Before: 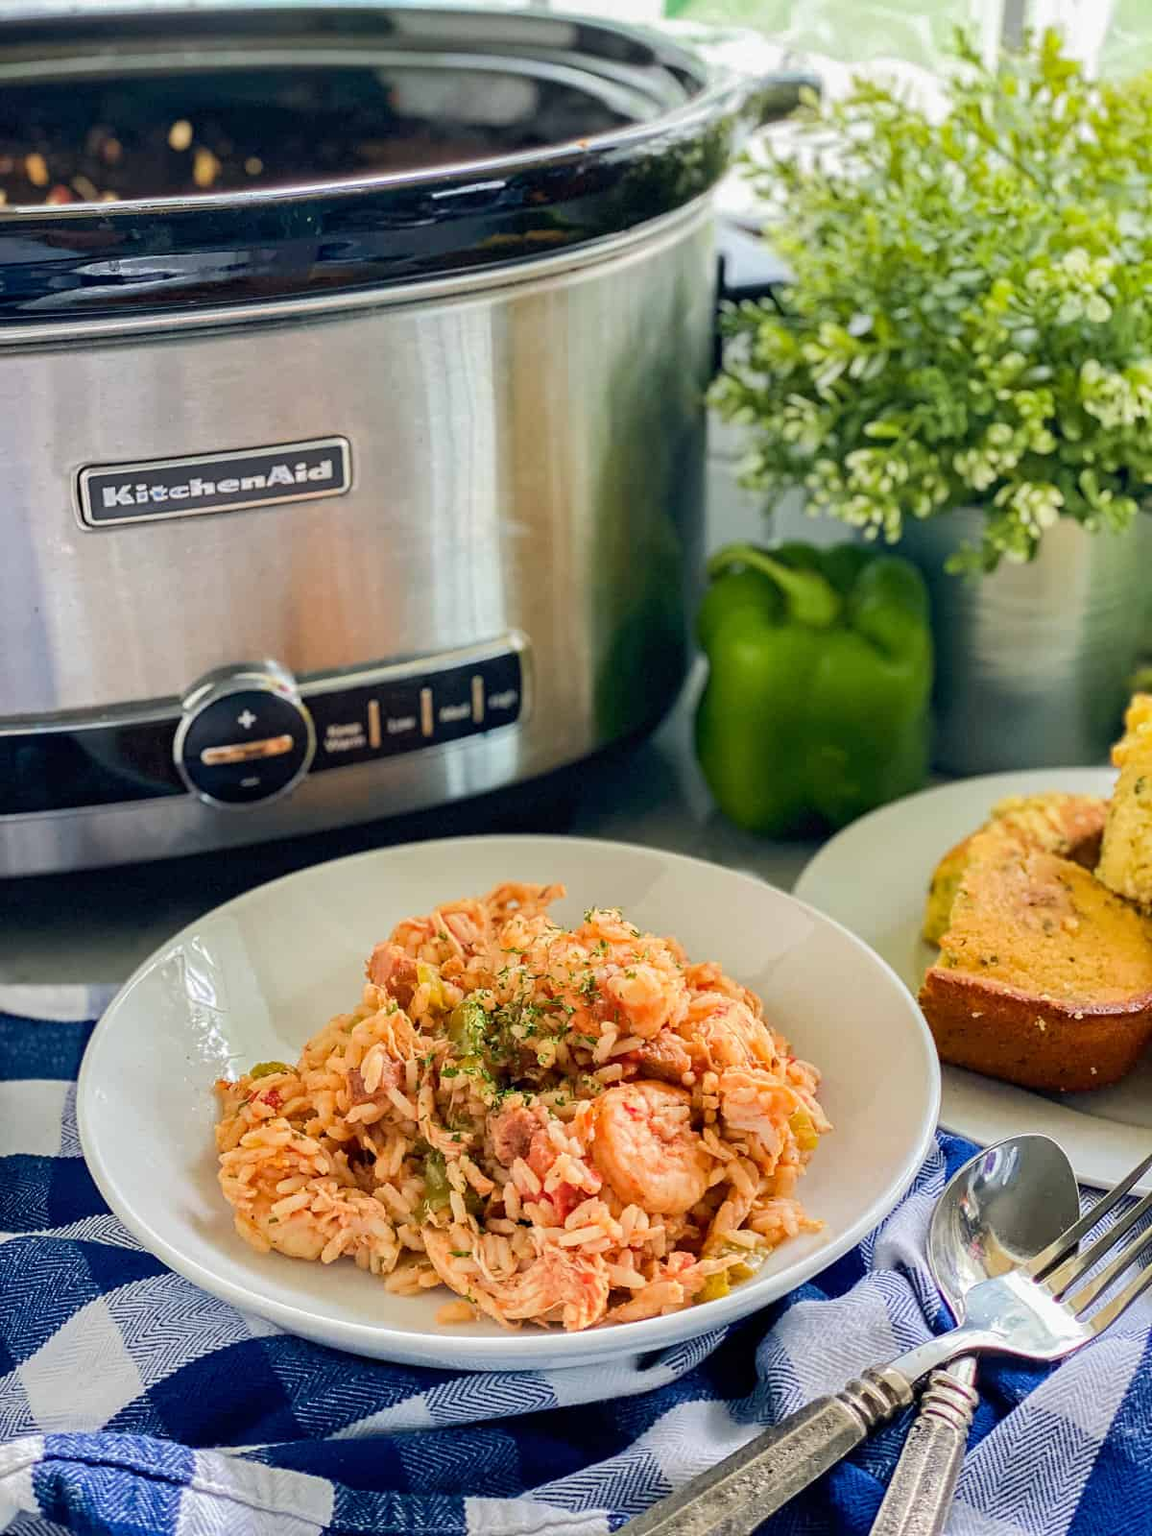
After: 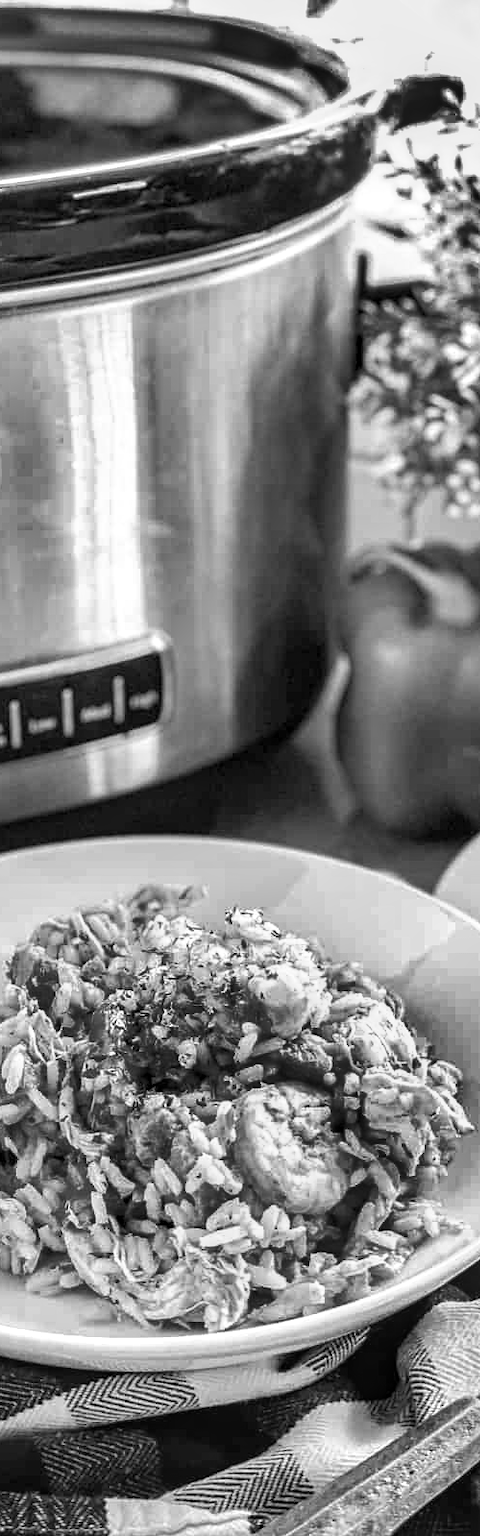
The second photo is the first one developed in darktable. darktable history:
exposure: black level correction 0, exposure 0.7 EV, compensate exposure bias true, compensate highlight preservation false
shadows and highlights: shadows 20.91, highlights -82.73, soften with gaussian
crop: left 31.229%, right 27.105%
monochrome: a -92.57, b 58.91
local contrast: detail 130%
